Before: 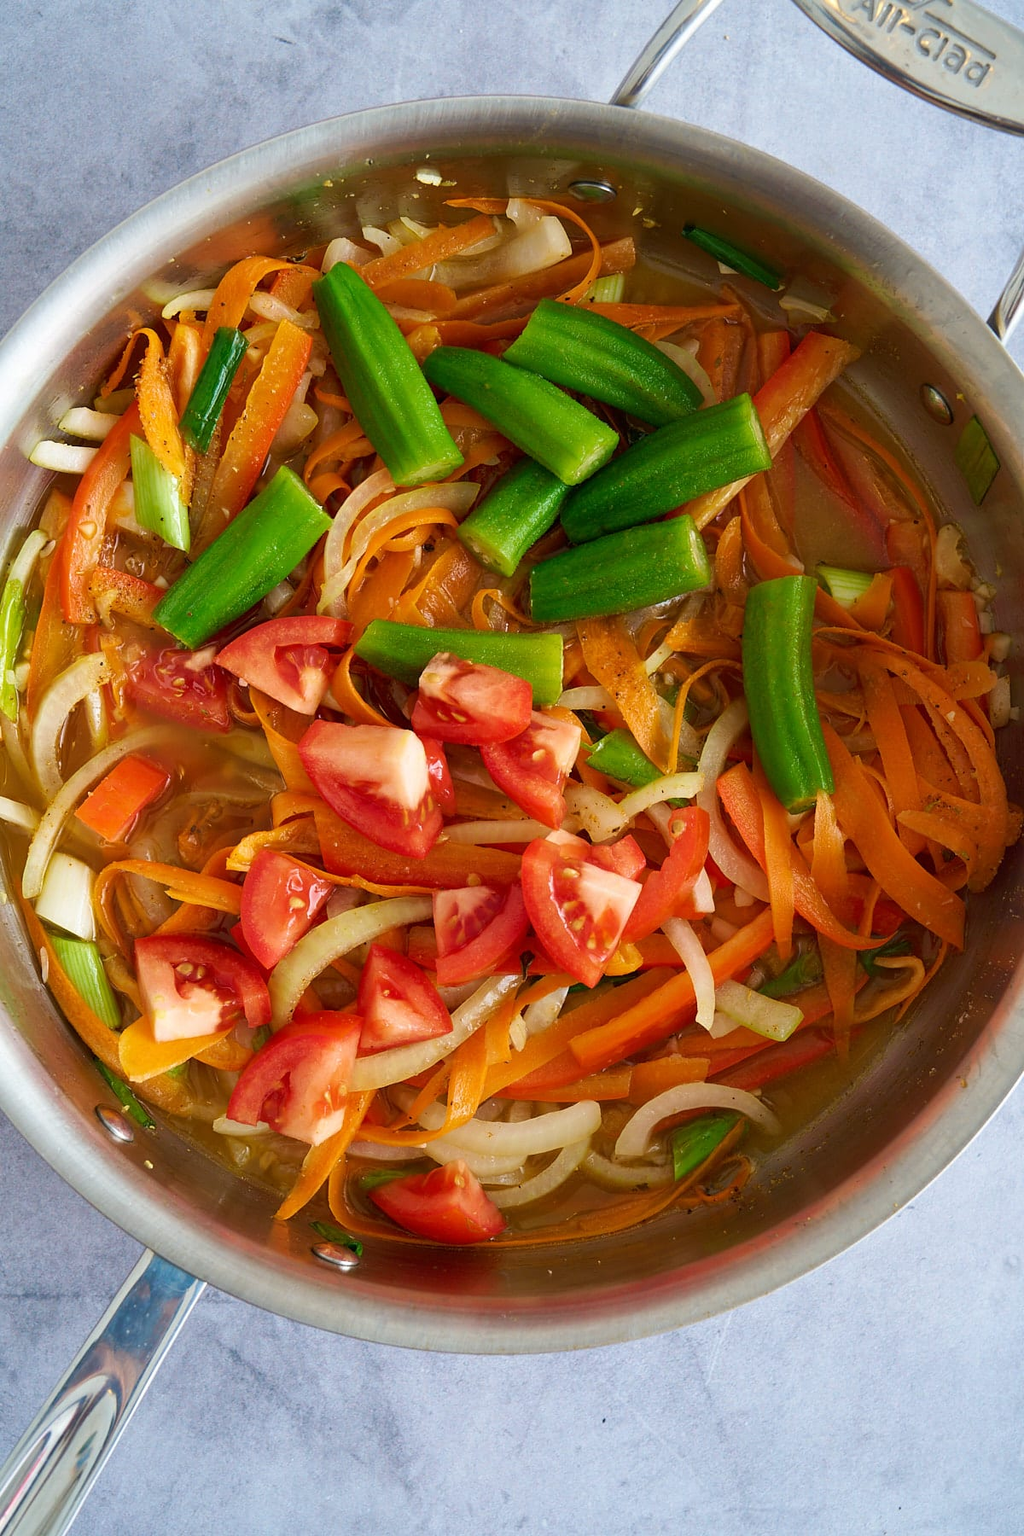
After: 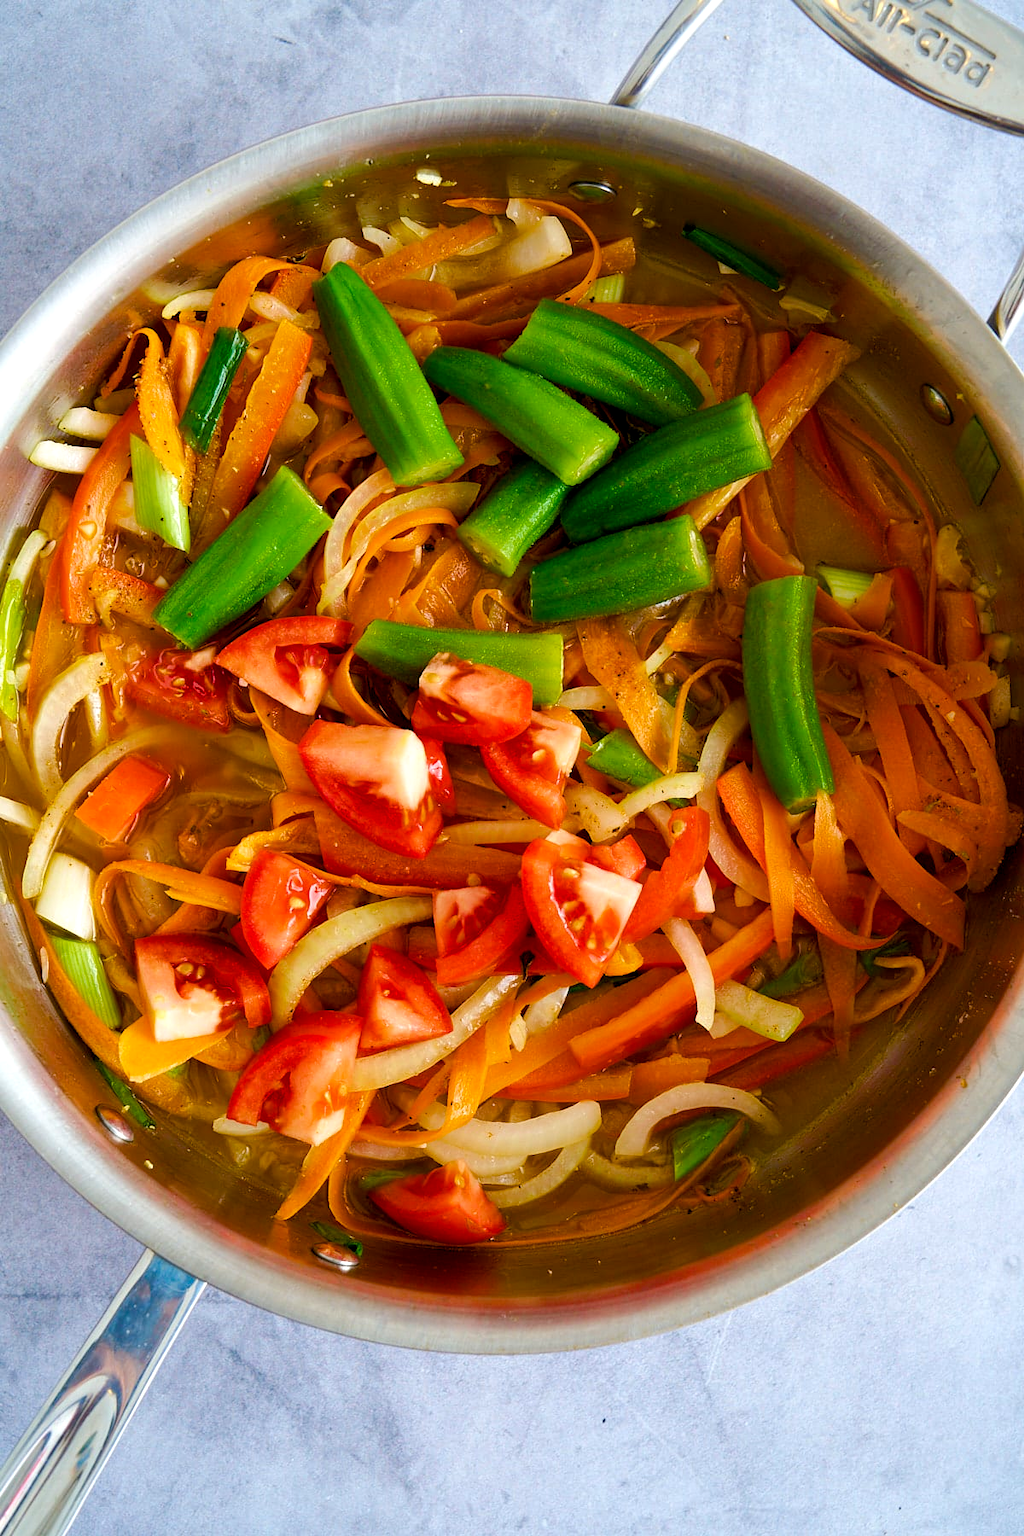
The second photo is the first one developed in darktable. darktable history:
color balance rgb: global offset › luminance -0.51%, perceptual saturation grading › global saturation 27.53%, perceptual saturation grading › highlights -25%, perceptual saturation grading › shadows 25%, perceptual brilliance grading › highlights 6.62%, perceptual brilliance grading › mid-tones 17.07%, perceptual brilliance grading › shadows -5.23%
exposure: compensate highlight preservation false
